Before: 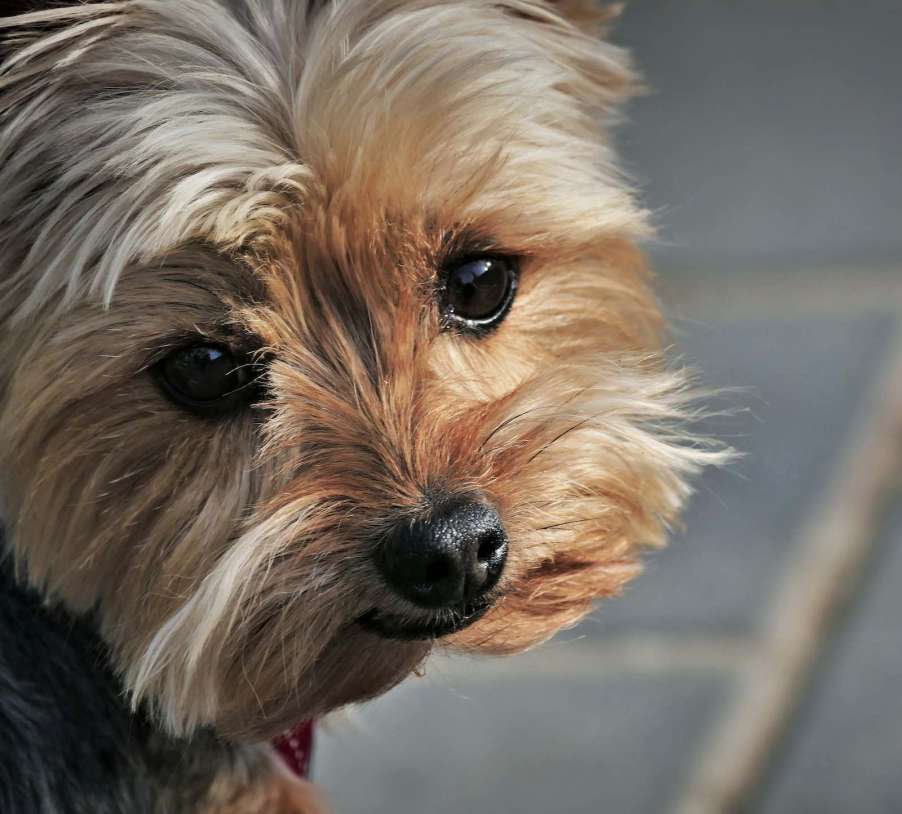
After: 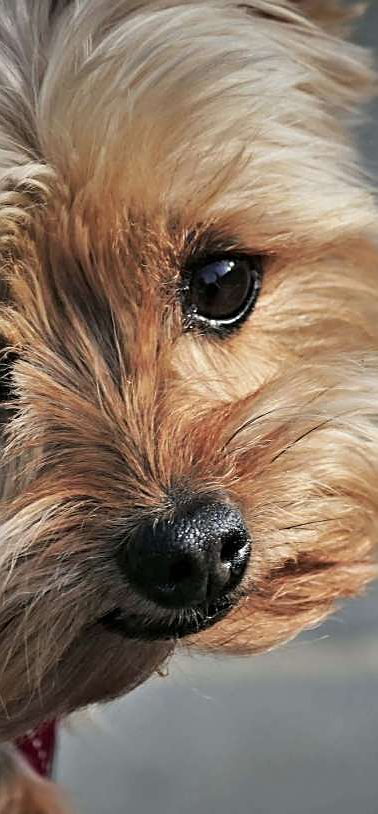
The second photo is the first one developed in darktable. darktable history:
crop: left 28.494%, right 29.536%
sharpen: on, module defaults
